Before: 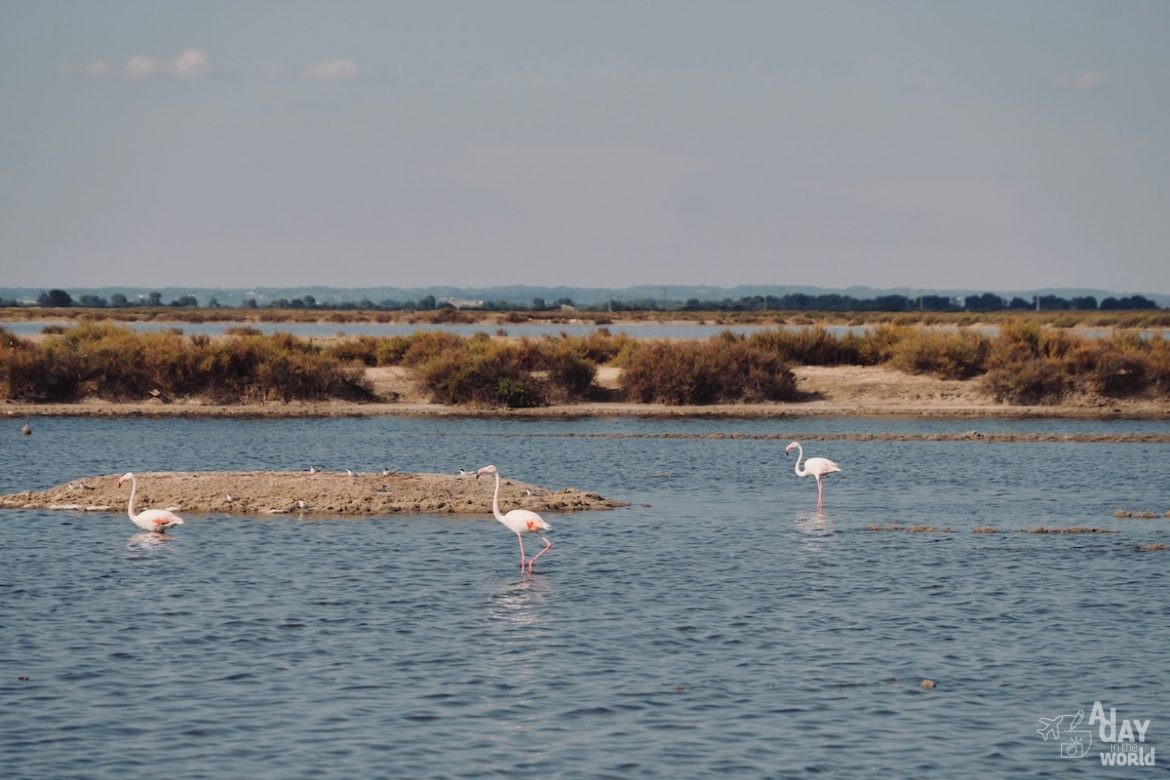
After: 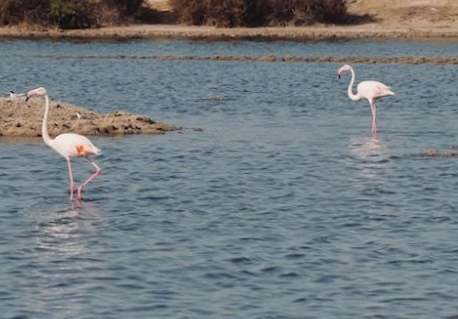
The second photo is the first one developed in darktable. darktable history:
rotate and perspective: rotation 0.215°, lens shift (vertical) -0.139, crop left 0.069, crop right 0.939, crop top 0.002, crop bottom 0.996
crop: left 37.221%, top 45.169%, right 20.63%, bottom 13.777%
